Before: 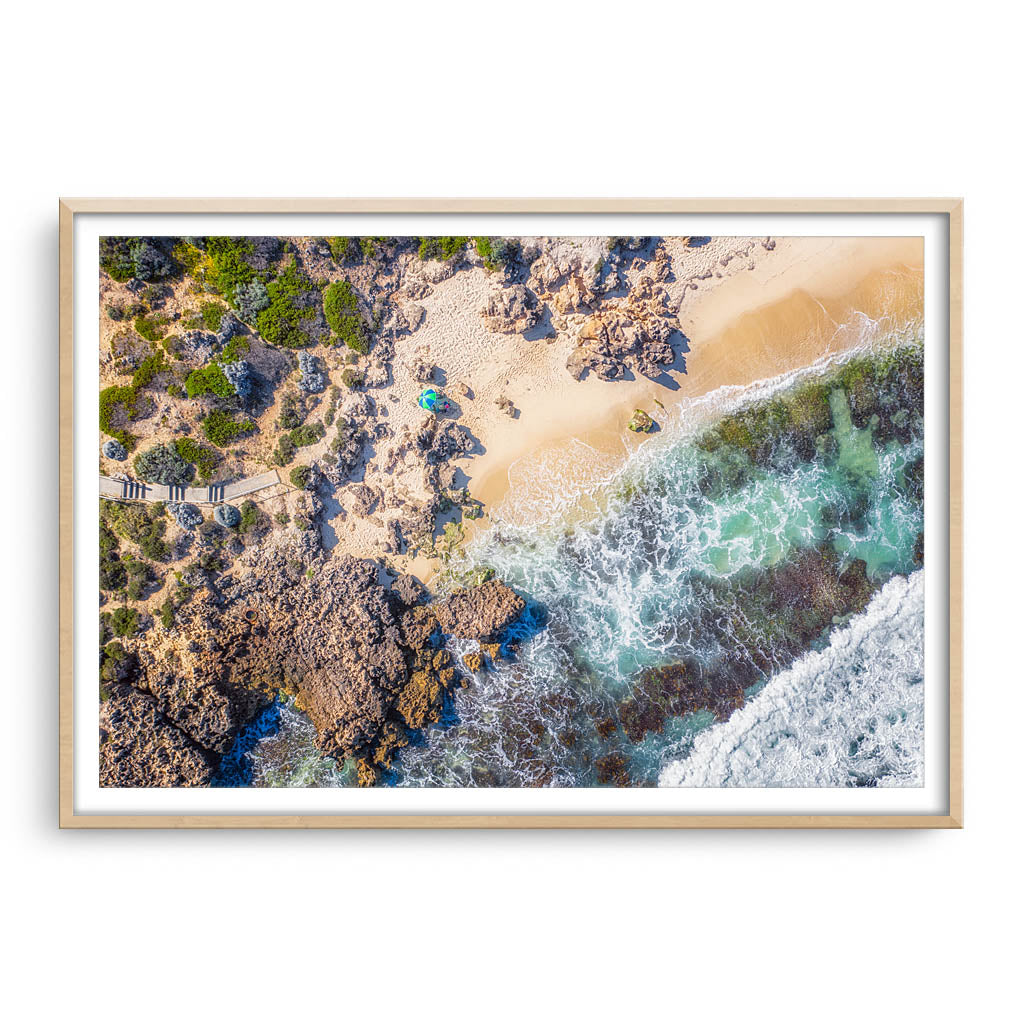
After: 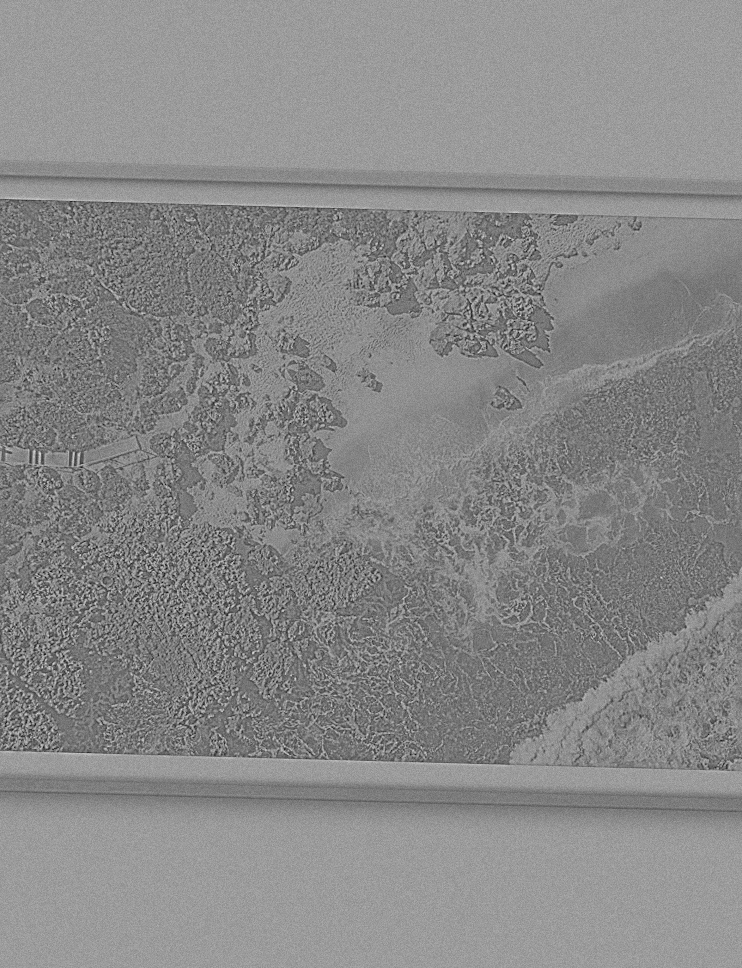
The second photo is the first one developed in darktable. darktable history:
rotate and perspective: rotation 1.57°, crop left 0.018, crop right 0.982, crop top 0.039, crop bottom 0.961
highpass: sharpness 9.84%, contrast boost 9.94%
grain: mid-tones bias 0%
exposure: black level correction 0, exposure 1.198 EV, compensate exposure bias true, compensate highlight preservation false
tone curve: curves: ch0 [(0, 0) (0.003, 0.003) (0.011, 0.011) (0.025, 0.025) (0.044, 0.044) (0.069, 0.068) (0.1, 0.098) (0.136, 0.134) (0.177, 0.175) (0.224, 0.221) (0.277, 0.273) (0.335, 0.33) (0.399, 0.393) (0.468, 0.461) (0.543, 0.546) (0.623, 0.625) (0.709, 0.711) (0.801, 0.802) (0.898, 0.898) (1, 1)], preserve colors none
crop: left 13.443%, right 13.31%
sharpen: on, module defaults
color contrast: green-magenta contrast 0.81
